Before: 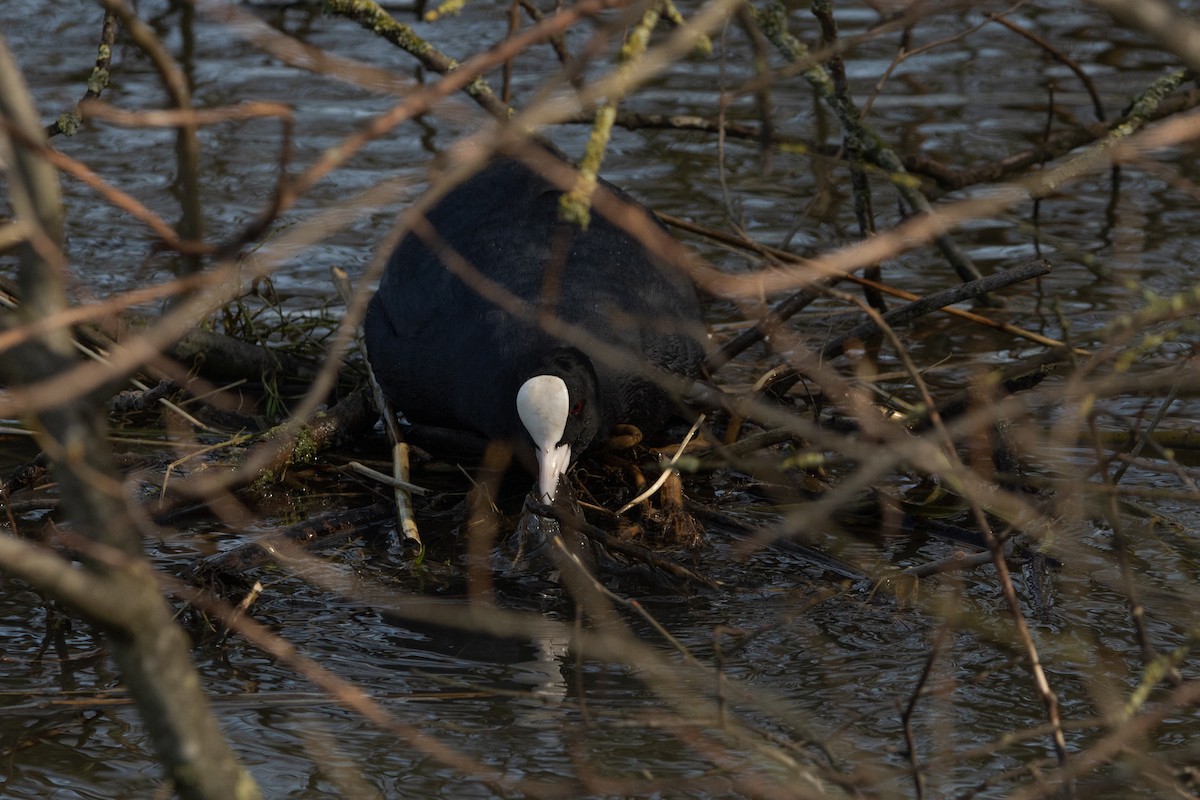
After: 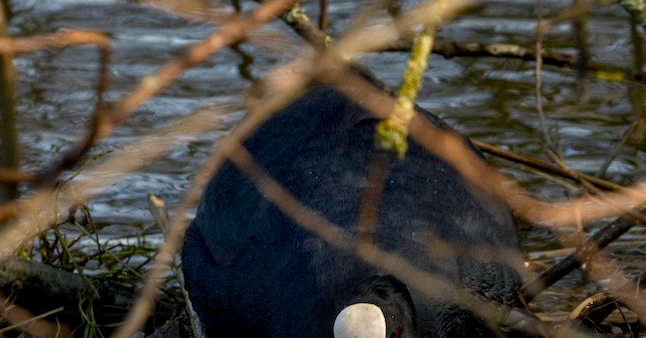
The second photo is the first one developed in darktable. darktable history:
local contrast: detail 130%
crop: left 15.306%, top 9.065%, right 30.789%, bottom 48.638%
exposure: black level correction -0.002, exposure 0.54 EV, compensate highlight preservation false
color balance rgb: shadows lift › chroma 1%, shadows lift › hue 240.84°, highlights gain › chroma 2%, highlights gain › hue 73.2°, global offset › luminance -0.5%, perceptual saturation grading › global saturation 20%, perceptual saturation grading › highlights -25%, perceptual saturation grading › shadows 50%, global vibrance 15%
